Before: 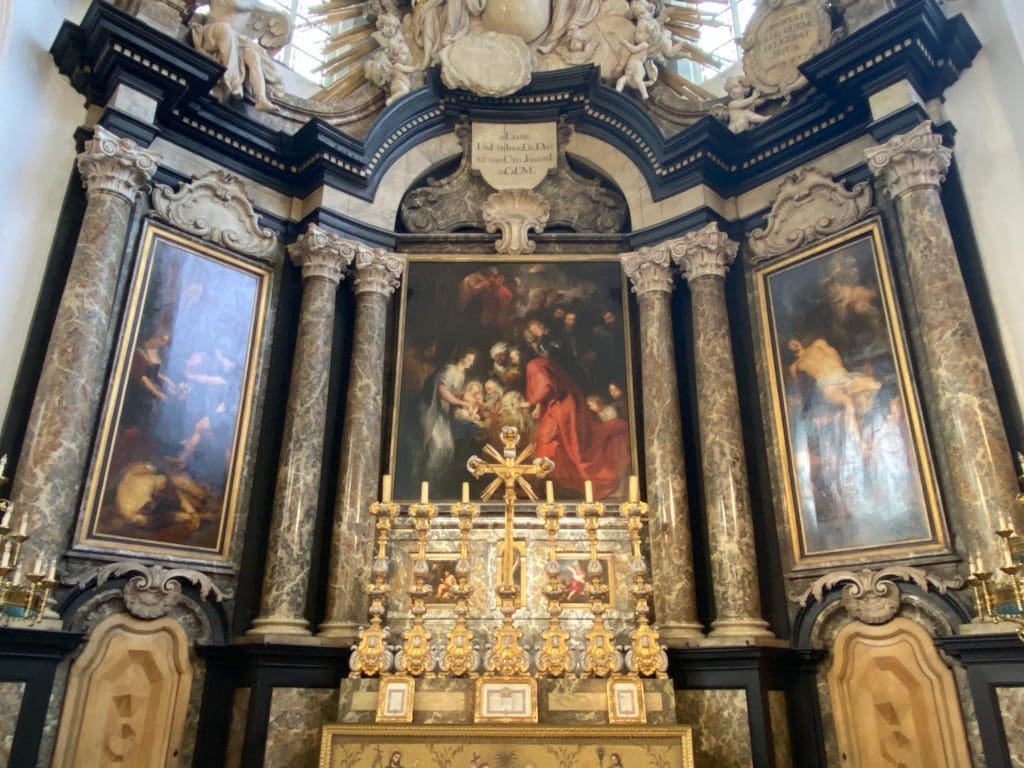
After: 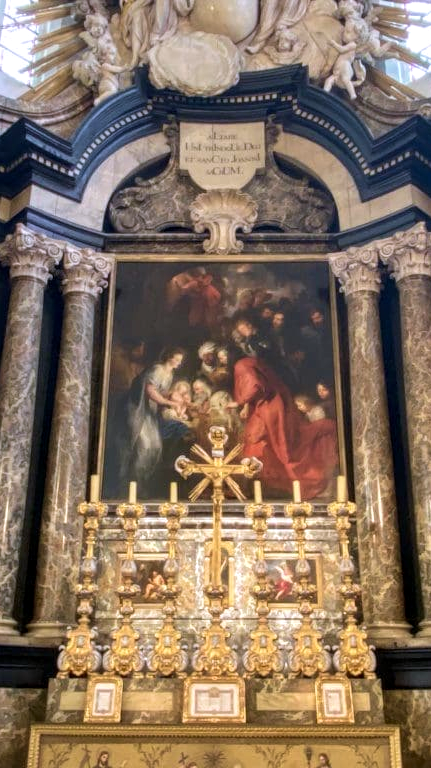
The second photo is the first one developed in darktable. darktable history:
crop: left 28.583%, right 29.231%
velvia: on, module defaults
local contrast: on, module defaults
white balance: red 1.004, blue 1.096
